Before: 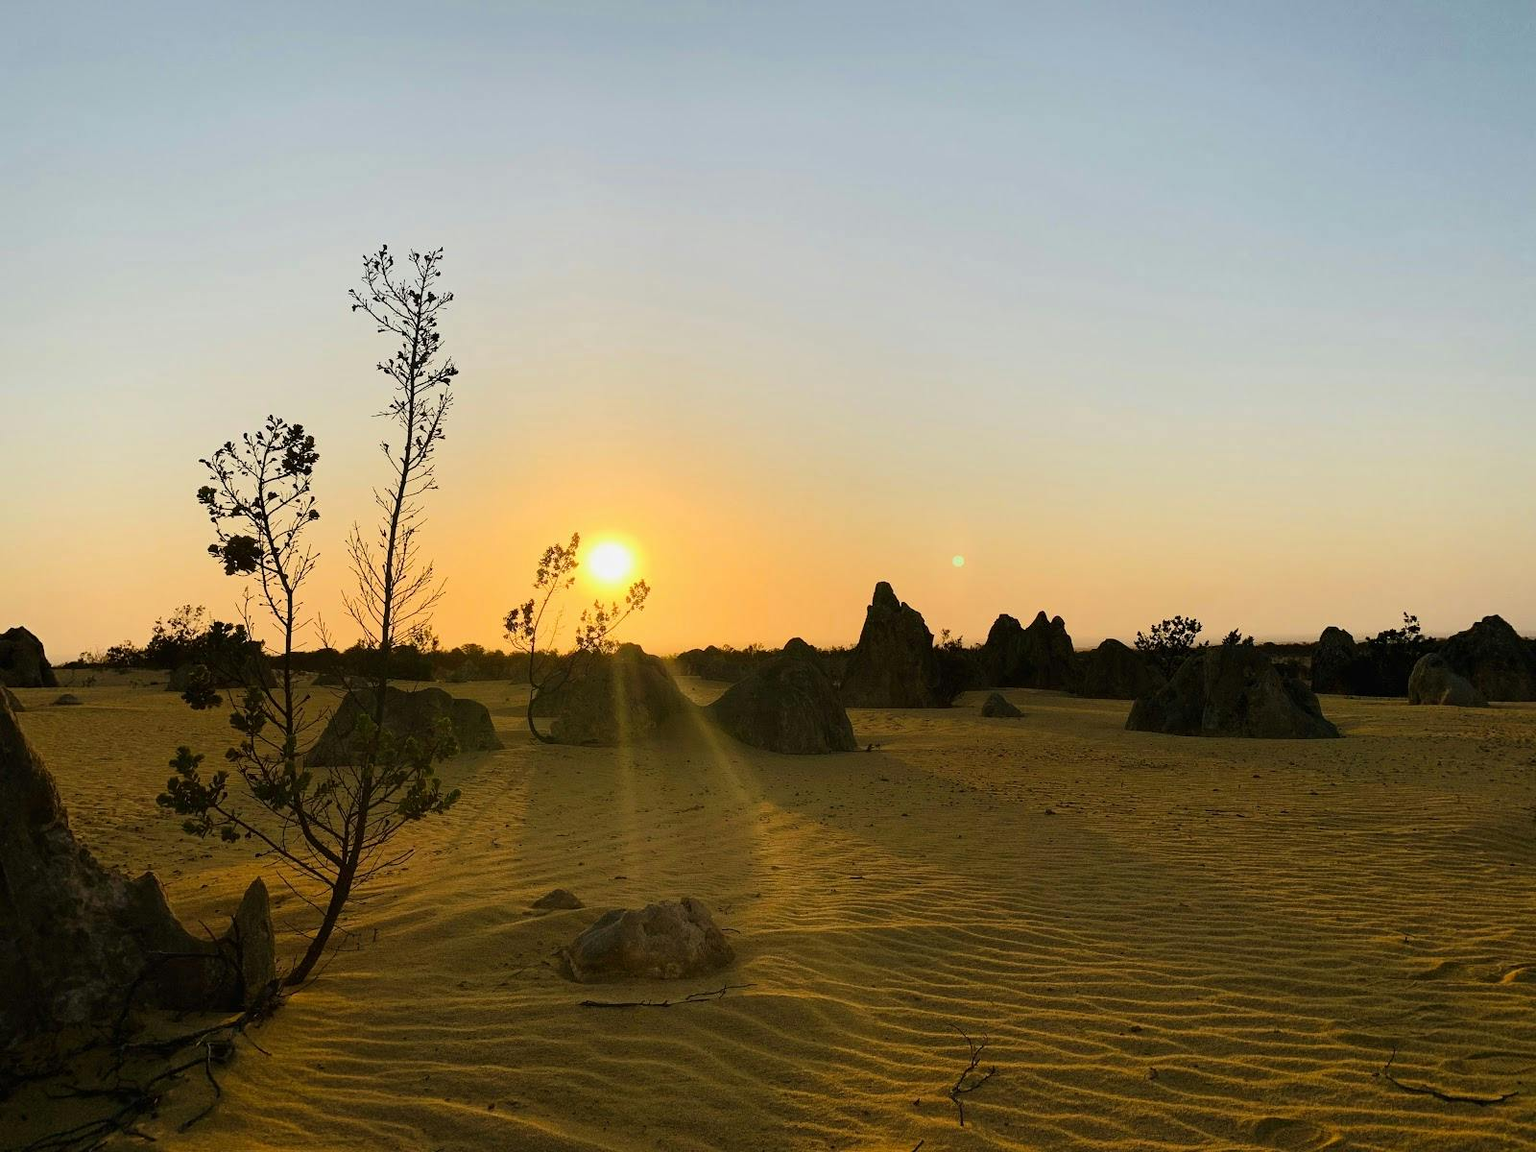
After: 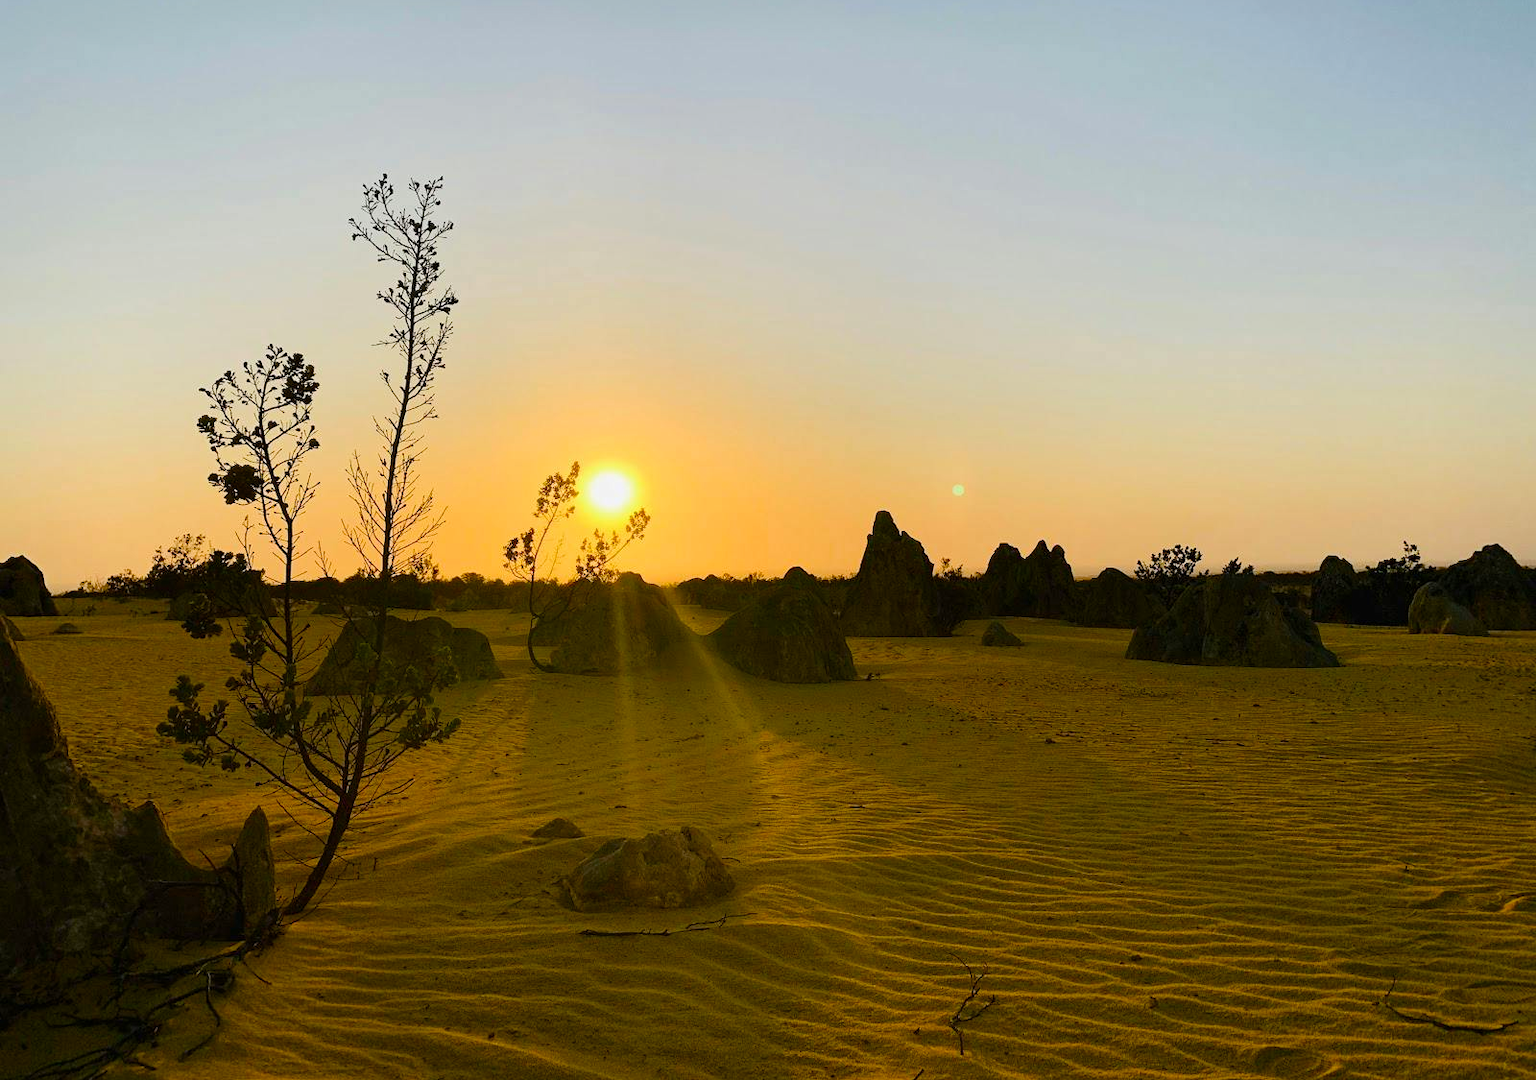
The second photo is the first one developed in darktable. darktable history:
crop and rotate: top 6.25%
color balance rgb: perceptual saturation grading › global saturation 35%, perceptual saturation grading › highlights -30%, perceptual saturation grading › shadows 35%, perceptual brilliance grading › global brilliance 3%, perceptual brilliance grading › highlights -3%, perceptual brilliance grading › shadows 3%
